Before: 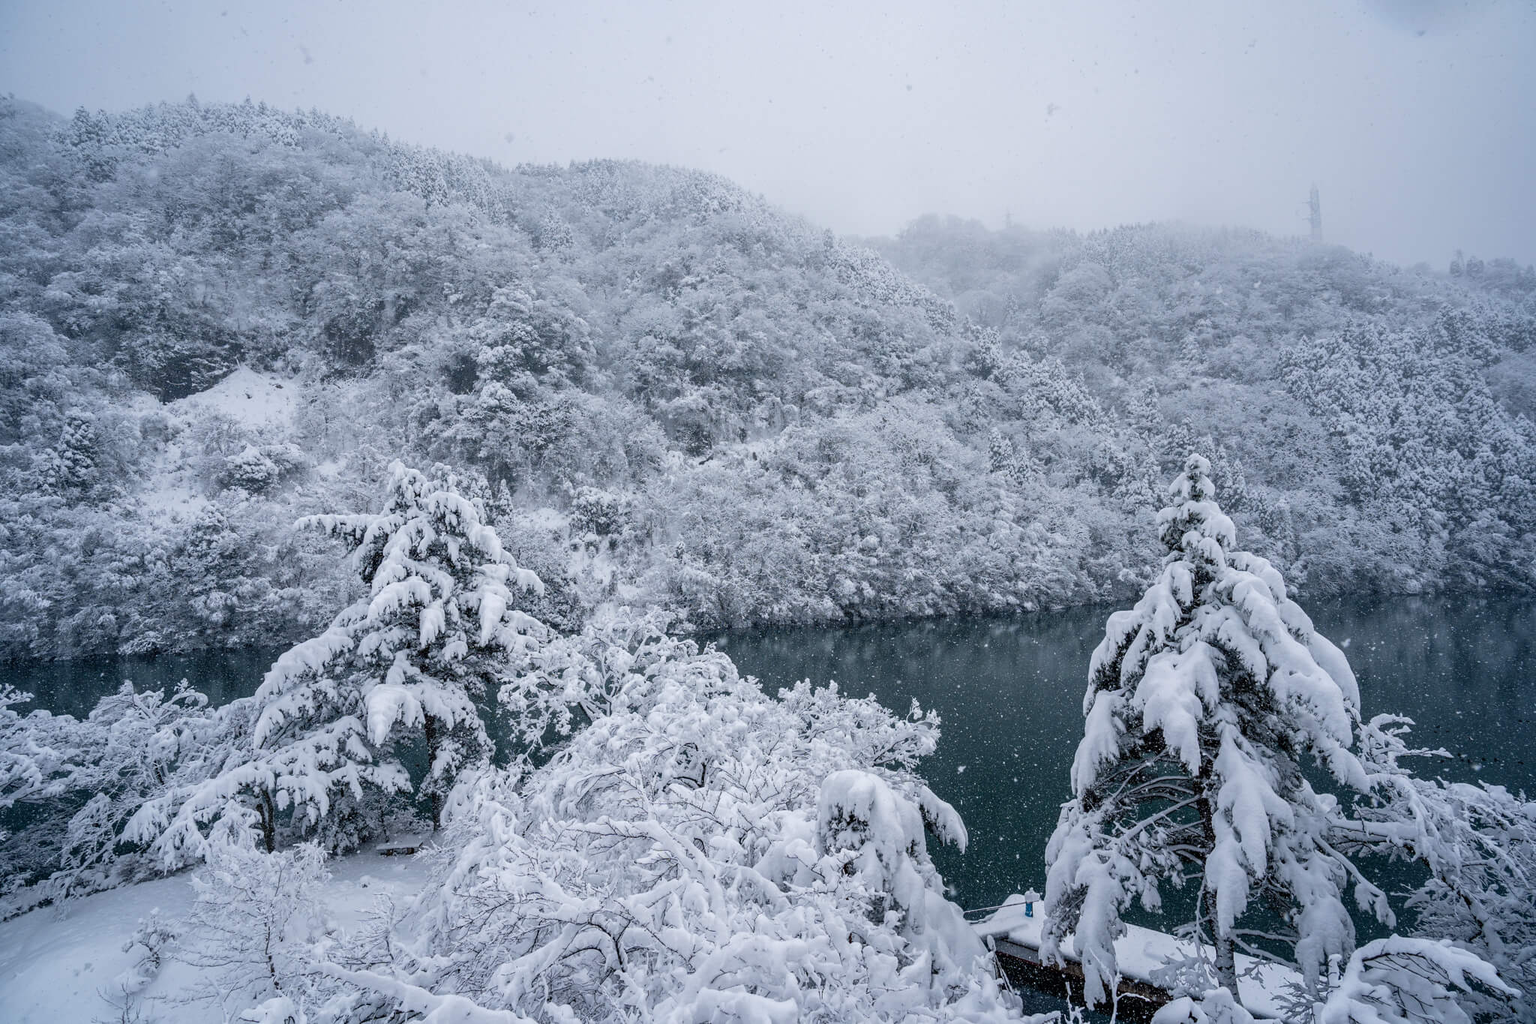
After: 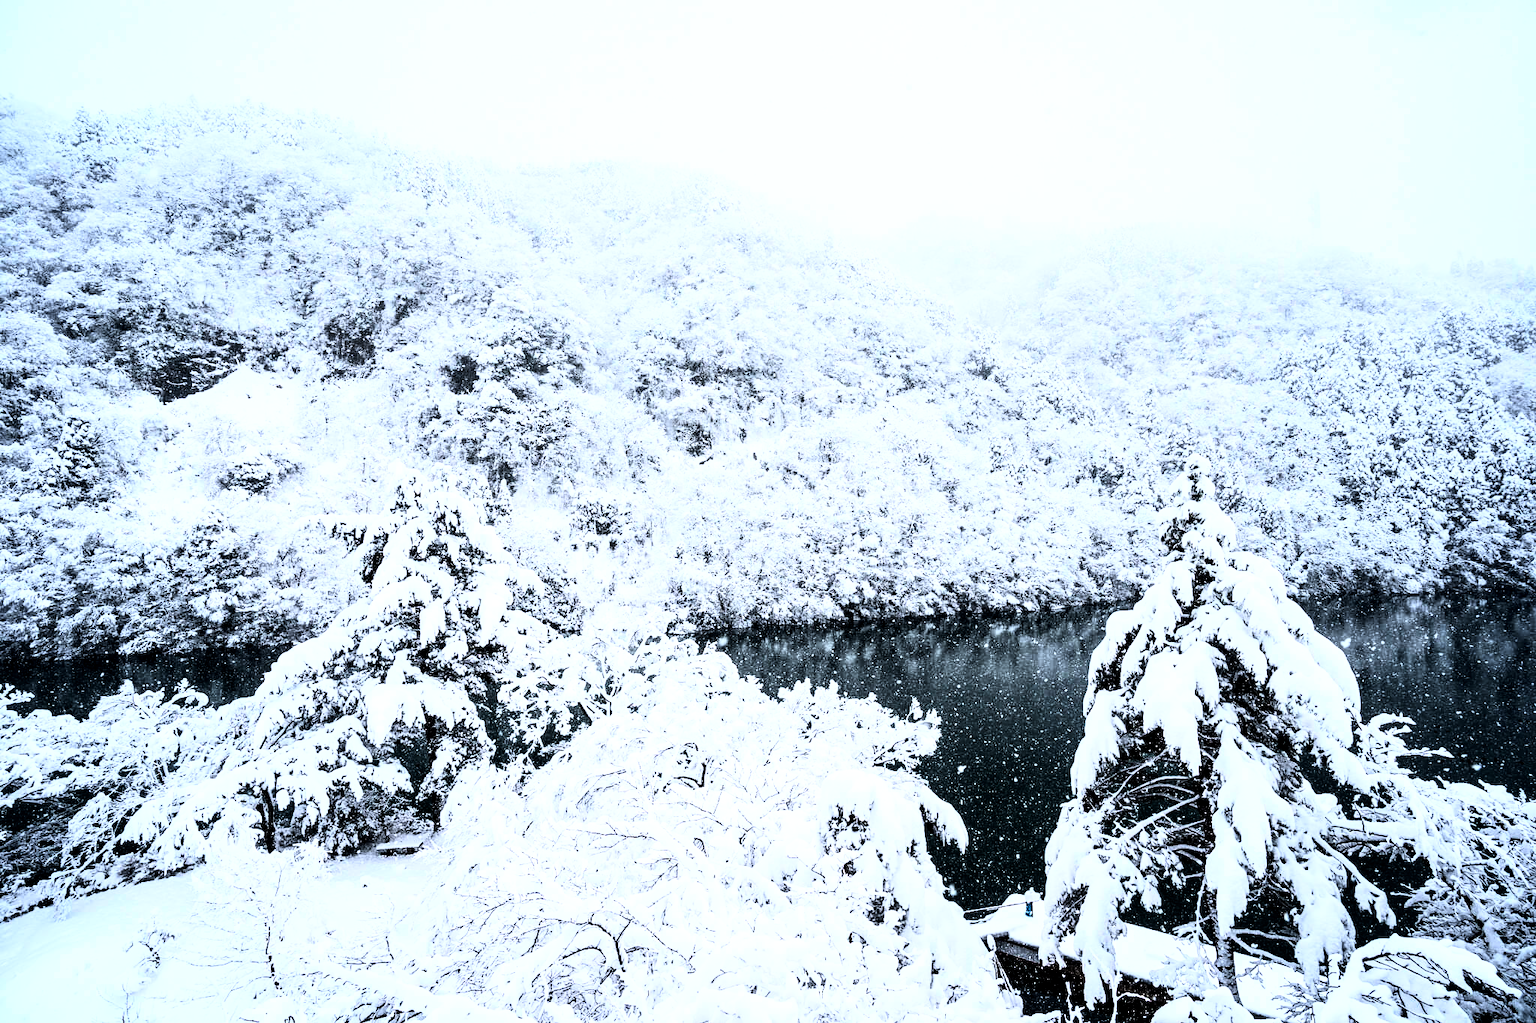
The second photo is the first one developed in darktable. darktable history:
local contrast: highlights 100%, shadows 100%, detail 120%, midtone range 0.2
rgb curve: curves: ch0 [(0, 0) (0.21, 0.15) (0.24, 0.21) (0.5, 0.75) (0.75, 0.96) (0.89, 0.99) (1, 1)]; ch1 [(0, 0.02) (0.21, 0.13) (0.25, 0.2) (0.5, 0.67) (0.75, 0.9) (0.89, 0.97) (1, 1)]; ch2 [(0, 0.02) (0.21, 0.13) (0.25, 0.2) (0.5, 0.67) (0.75, 0.9) (0.89, 0.97) (1, 1)], compensate middle gray true
tone equalizer: -8 EV -1.08 EV, -7 EV -1.01 EV, -6 EV -0.867 EV, -5 EV -0.578 EV, -3 EV 0.578 EV, -2 EV 0.867 EV, -1 EV 1.01 EV, +0 EV 1.08 EV, edges refinement/feathering 500, mask exposure compensation -1.57 EV, preserve details no
